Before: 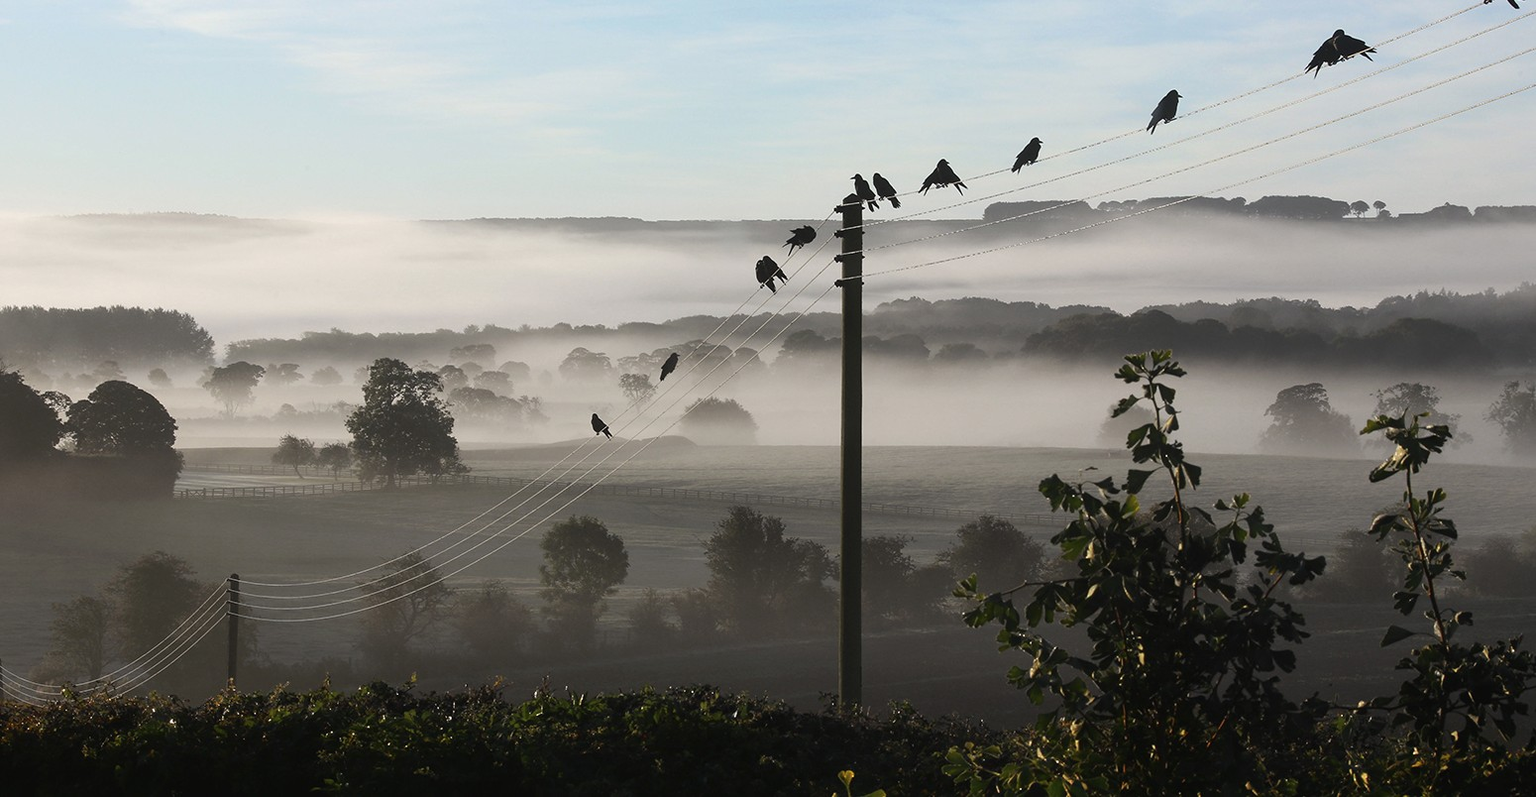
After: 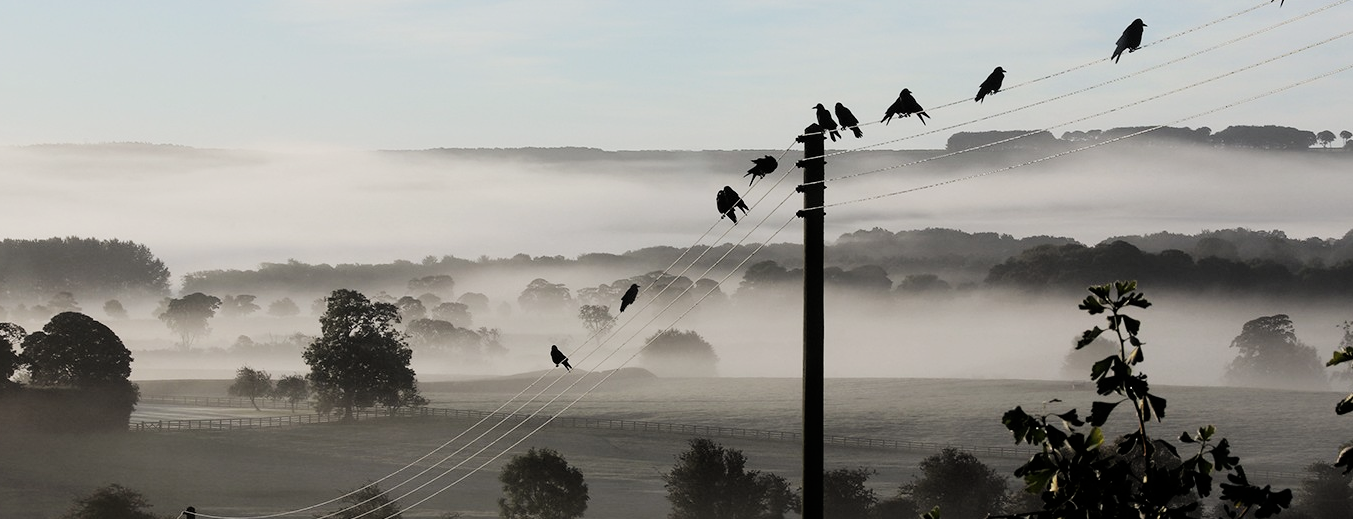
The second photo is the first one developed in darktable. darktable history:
rotate and perspective: automatic cropping original format, crop left 0, crop top 0
filmic rgb: black relative exposure -5 EV, white relative exposure 3.5 EV, hardness 3.19, contrast 1.2, highlights saturation mix -50%
crop: left 3.015%, top 8.969%, right 9.647%, bottom 26.457%
